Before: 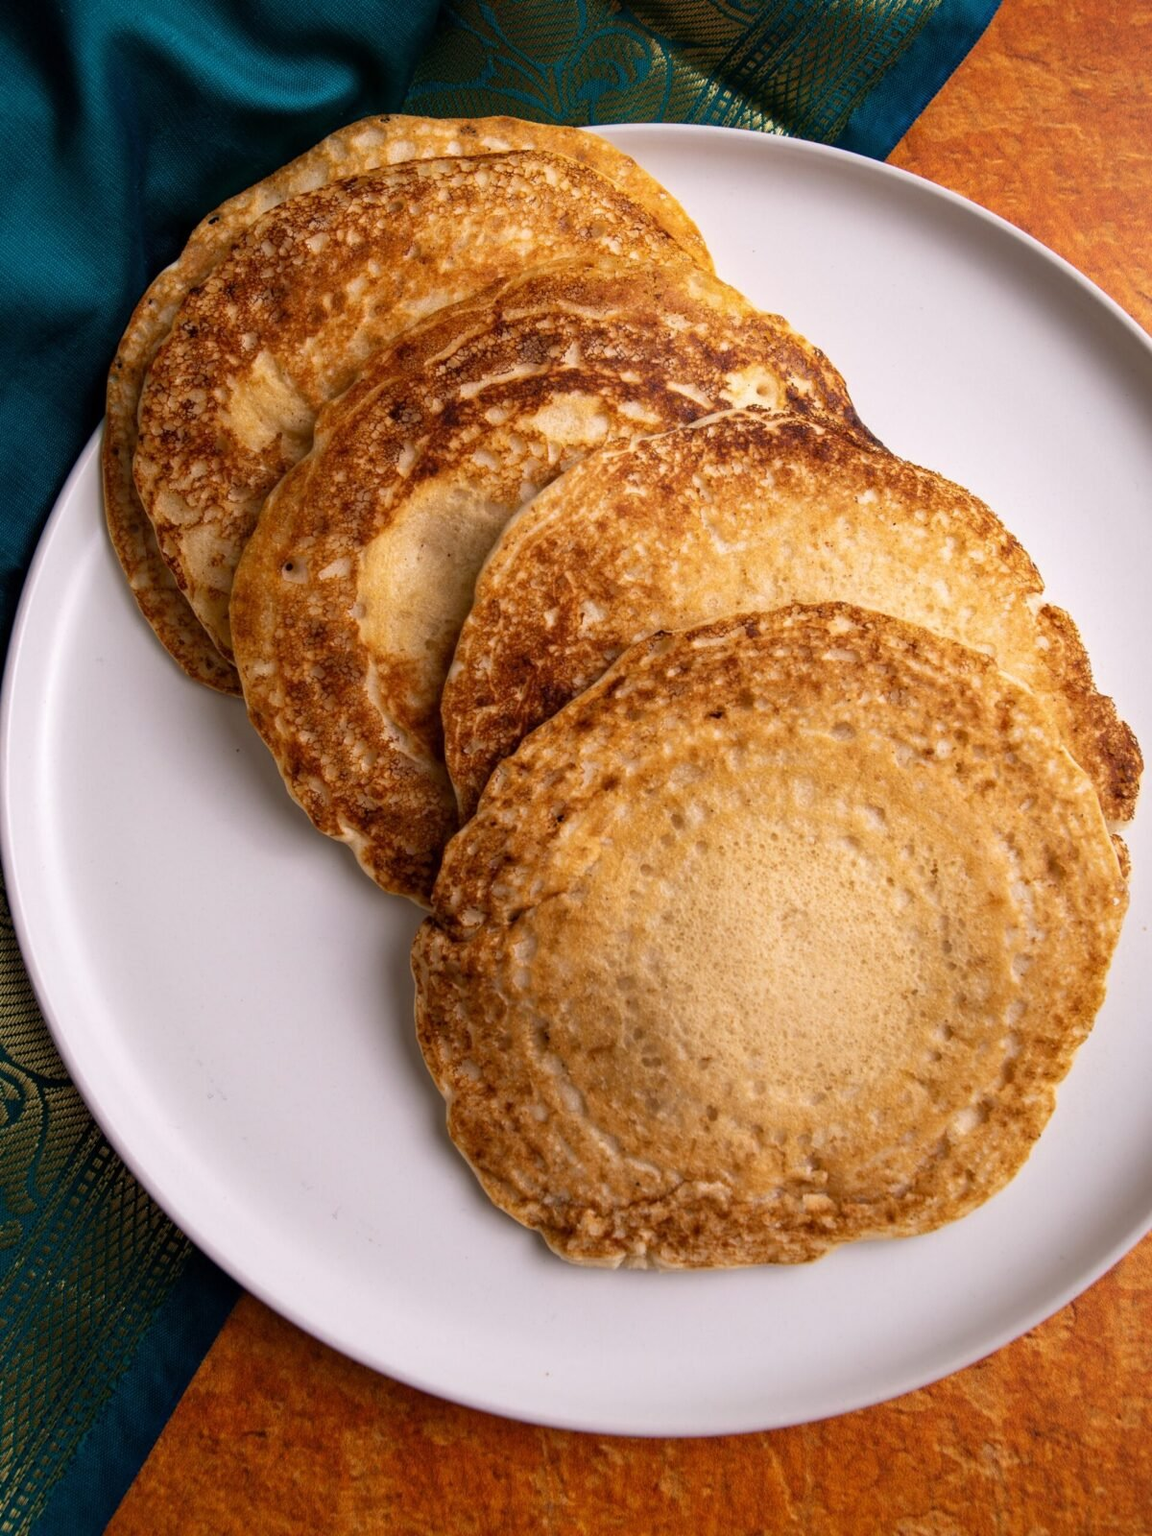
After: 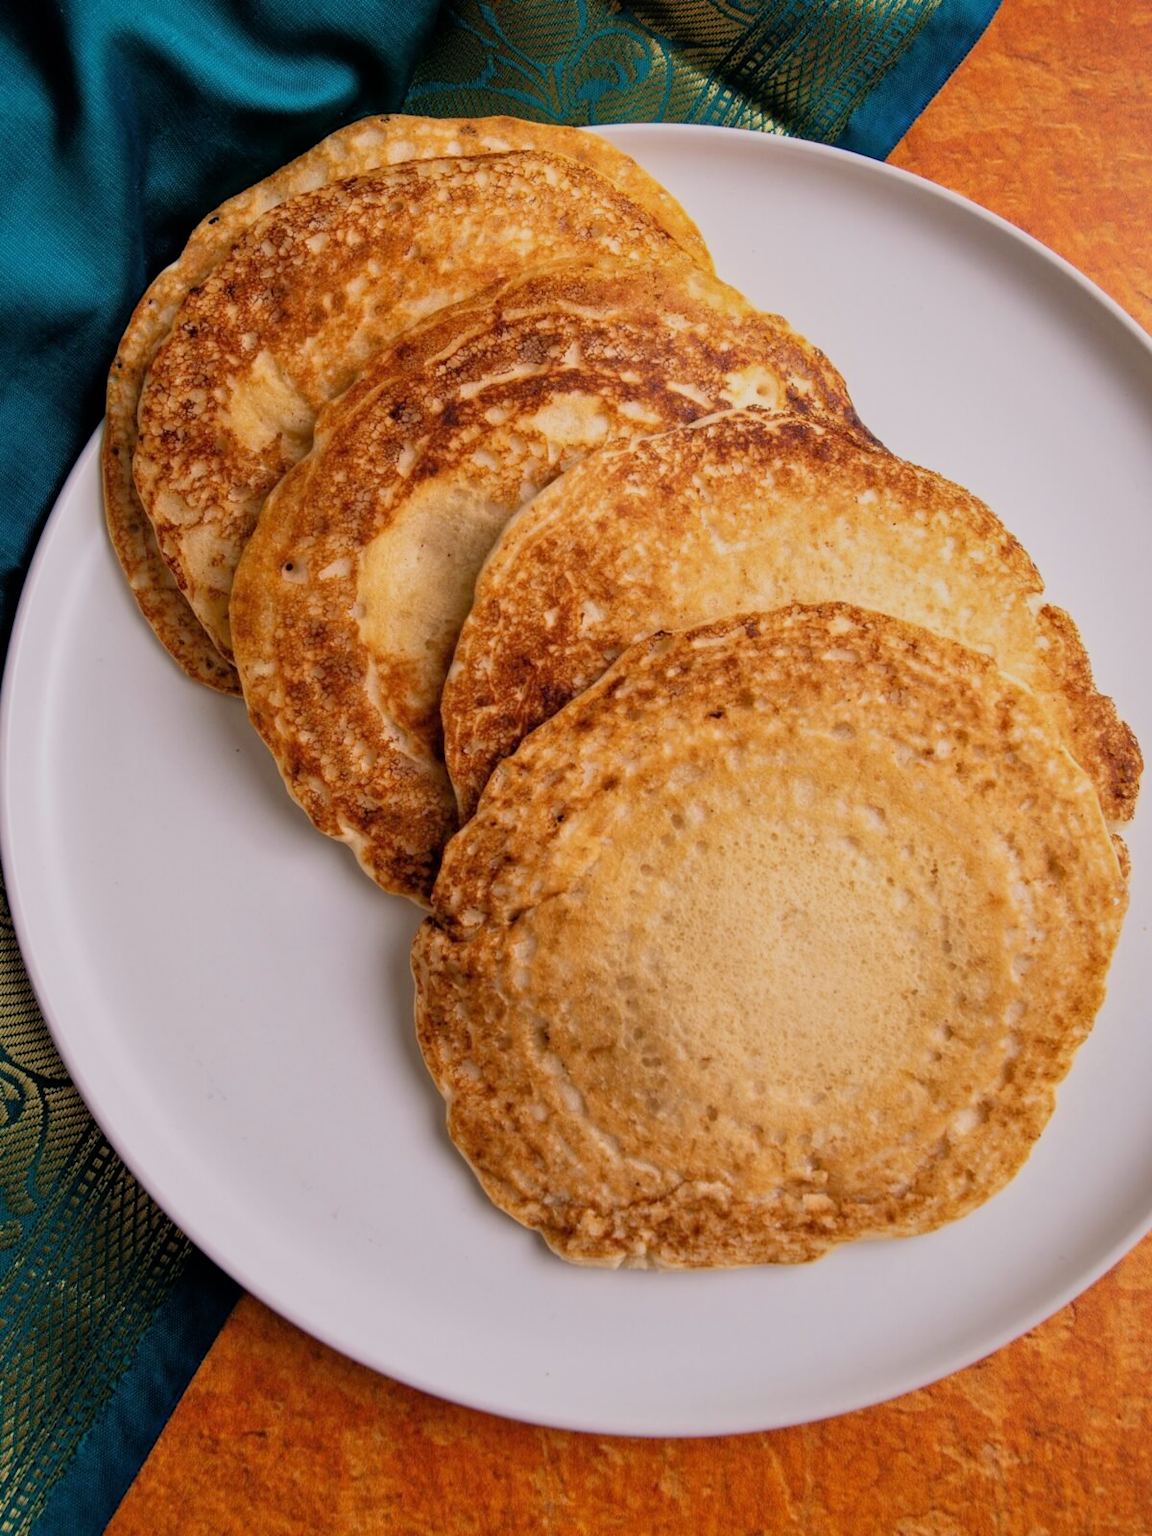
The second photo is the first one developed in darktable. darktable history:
tone equalizer: -8 EV 1 EV, -7 EV 1 EV, -6 EV 1 EV, -5 EV 1 EV, -4 EV 1 EV, -3 EV 0.75 EV, -2 EV 0.5 EV, -1 EV 0.25 EV
filmic rgb: black relative exposure -7.65 EV, white relative exposure 4.56 EV, hardness 3.61, color science v6 (2022)
